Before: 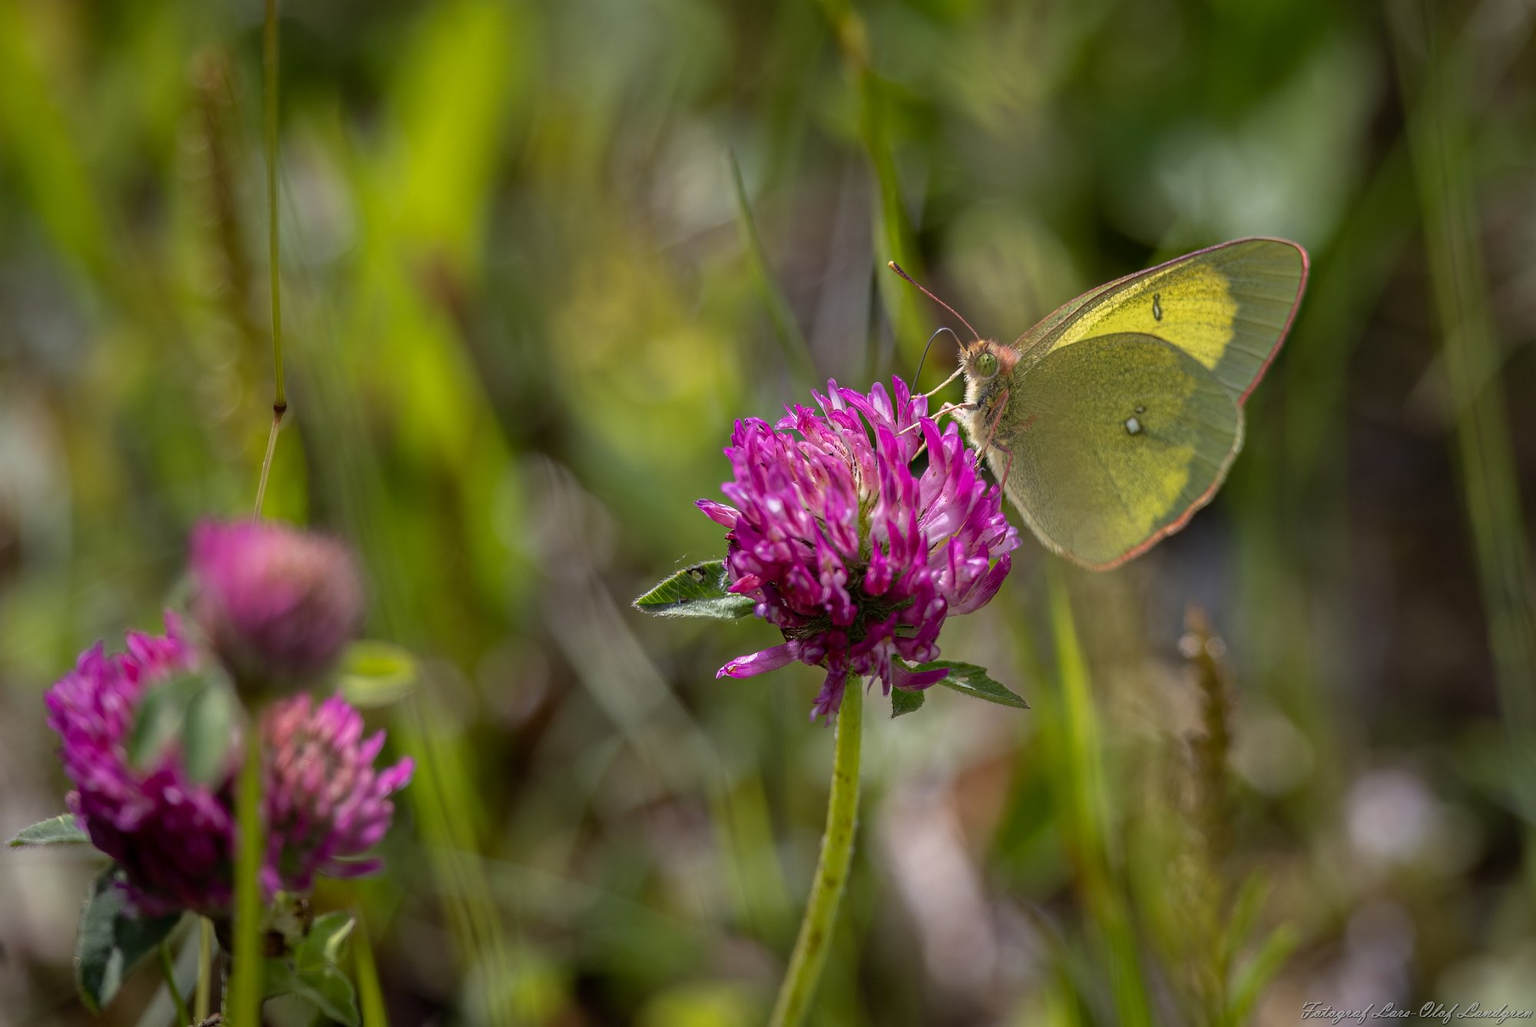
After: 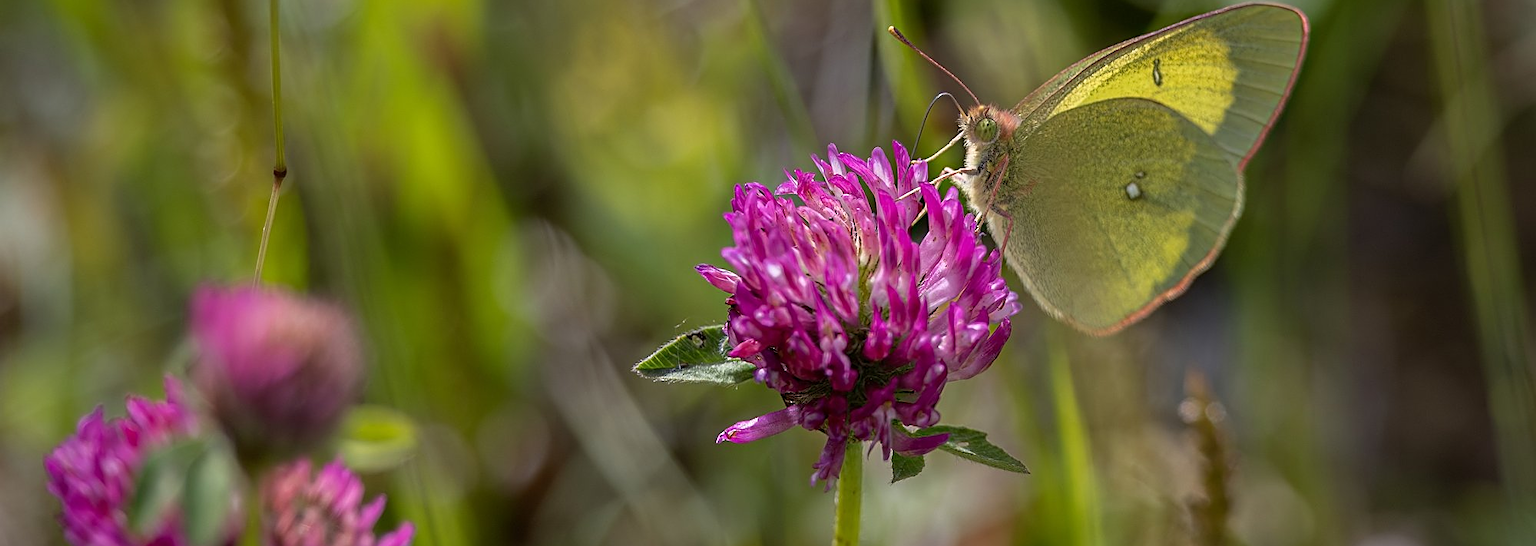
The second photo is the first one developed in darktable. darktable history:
crop and rotate: top 22.934%, bottom 23.846%
sharpen: on, module defaults
